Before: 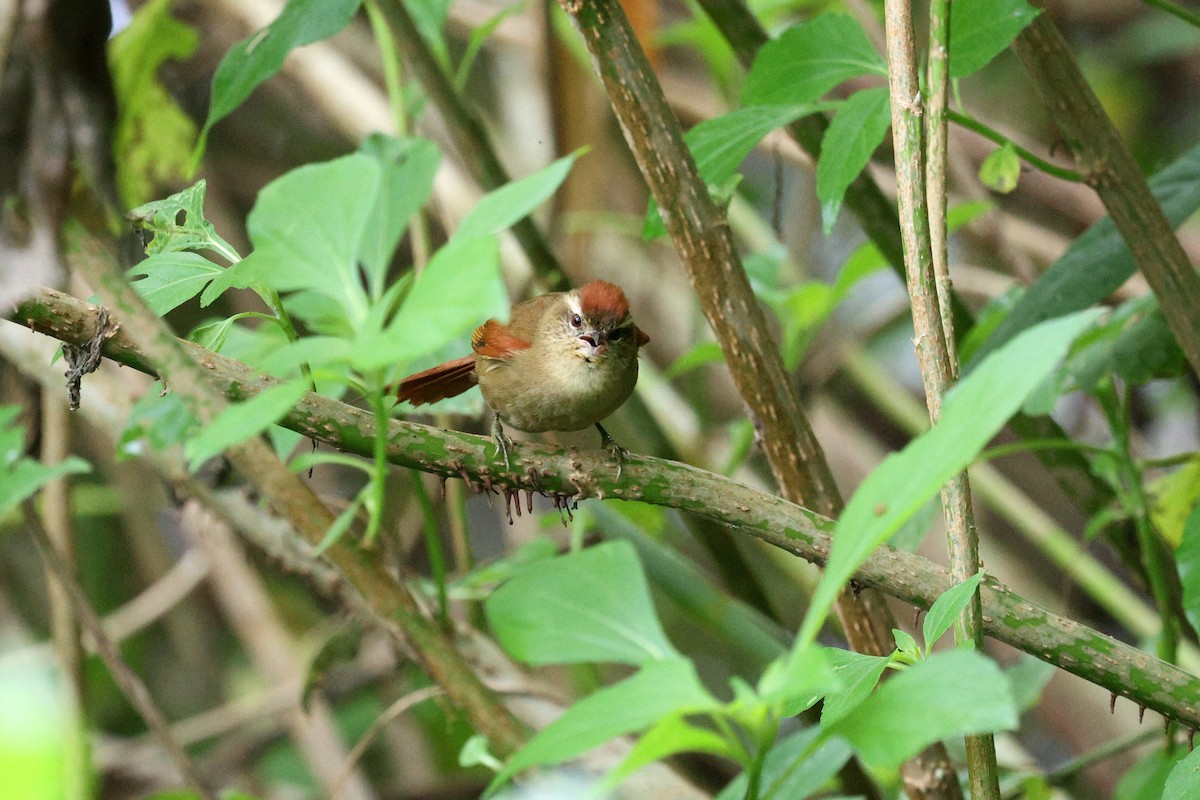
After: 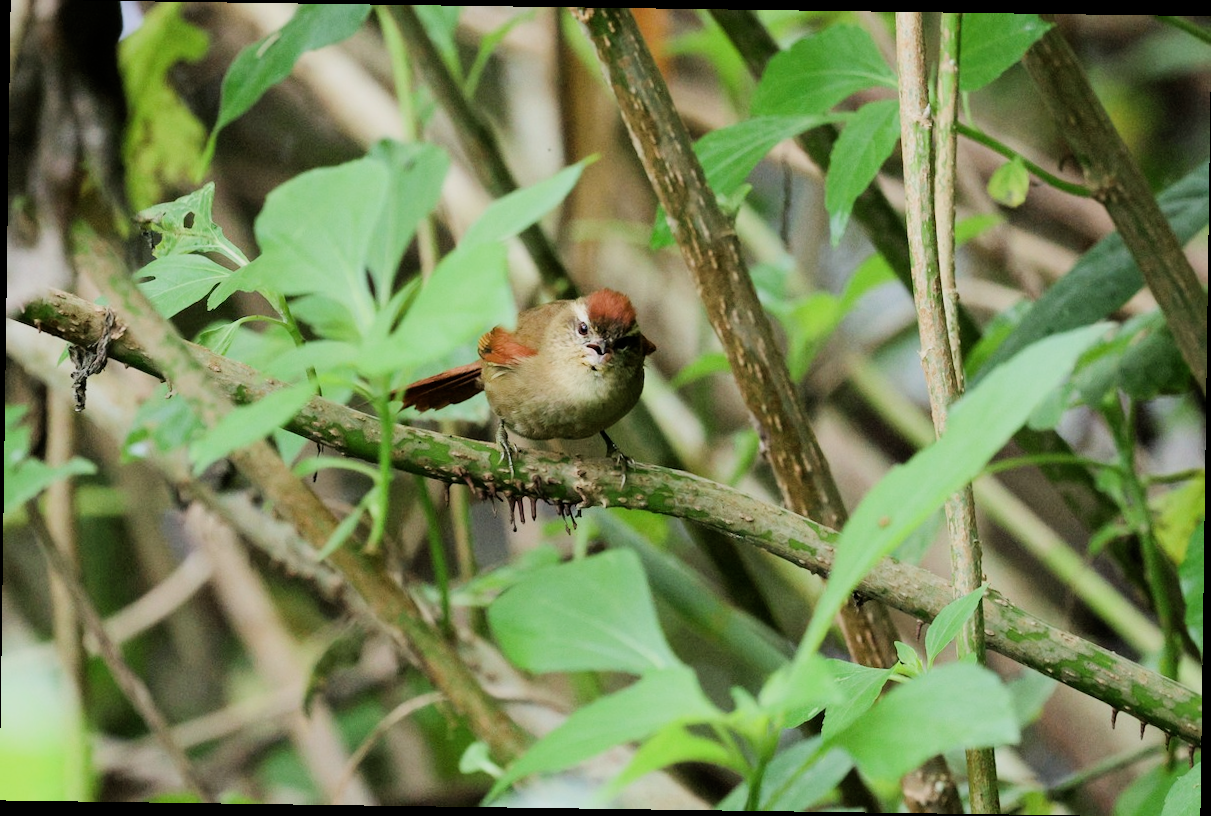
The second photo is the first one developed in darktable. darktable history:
tone equalizer: -8 EV -0.417 EV, -7 EV -0.389 EV, -6 EV -0.333 EV, -5 EV -0.222 EV, -3 EV 0.222 EV, -2 EV 0.333 EV, -1 EV 0.389 EV, +0 EV 0.417 EV, edges refinement/feathering 500, mask exposure compensation -1.57 EV, preserve details no
filmic rgb: black relative exposure -7.65 EV, white relative exposure 4.56 EV, hardness 3.61
rotate and perspective: rotation 0.8°, automatic cropping off
